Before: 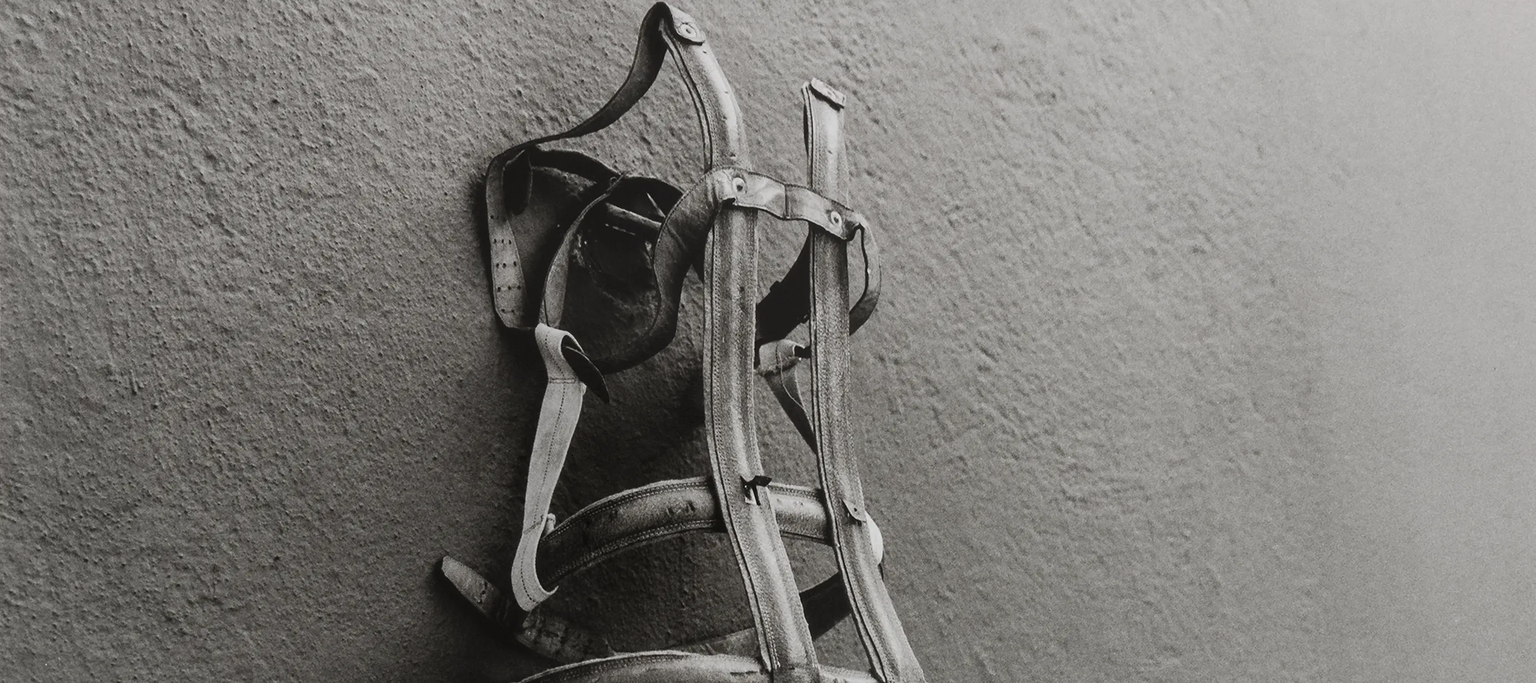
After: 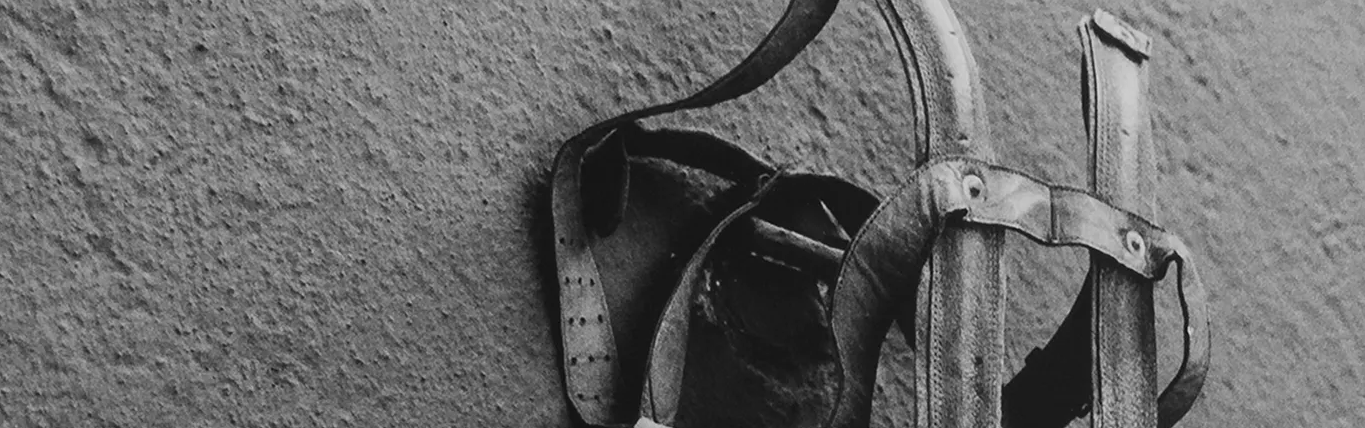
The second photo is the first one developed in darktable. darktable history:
crop: left 10.087%, top 10.695%, right 36.576%, bottom 51.616%
color calibration: output gray [0.246, 0.254, 0.501, 0], illuminant same as pipeline (D50), x 0.346, y 0.358, temperature 4999.08 K
